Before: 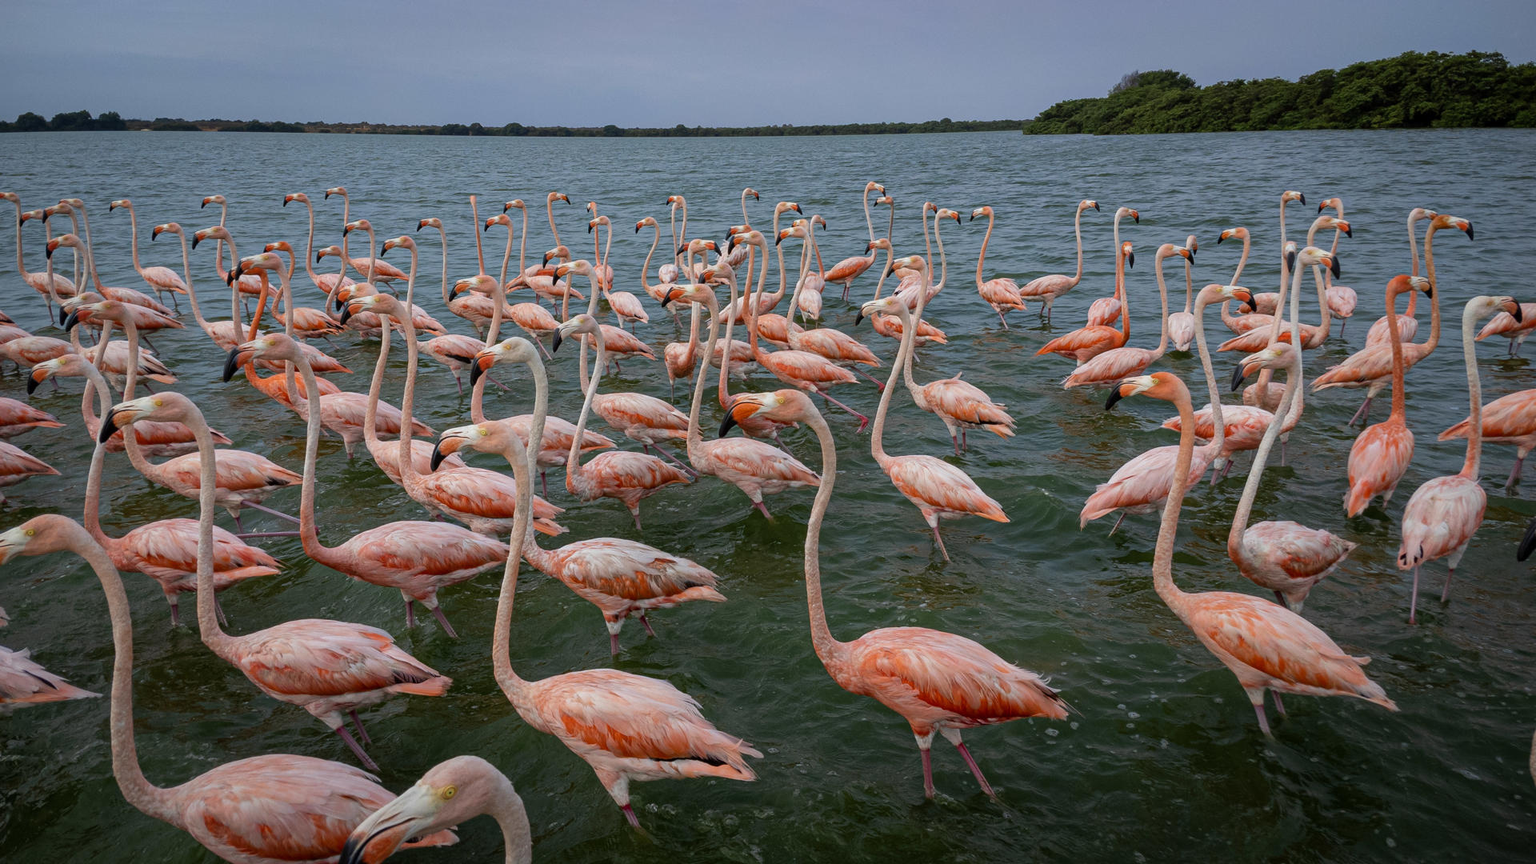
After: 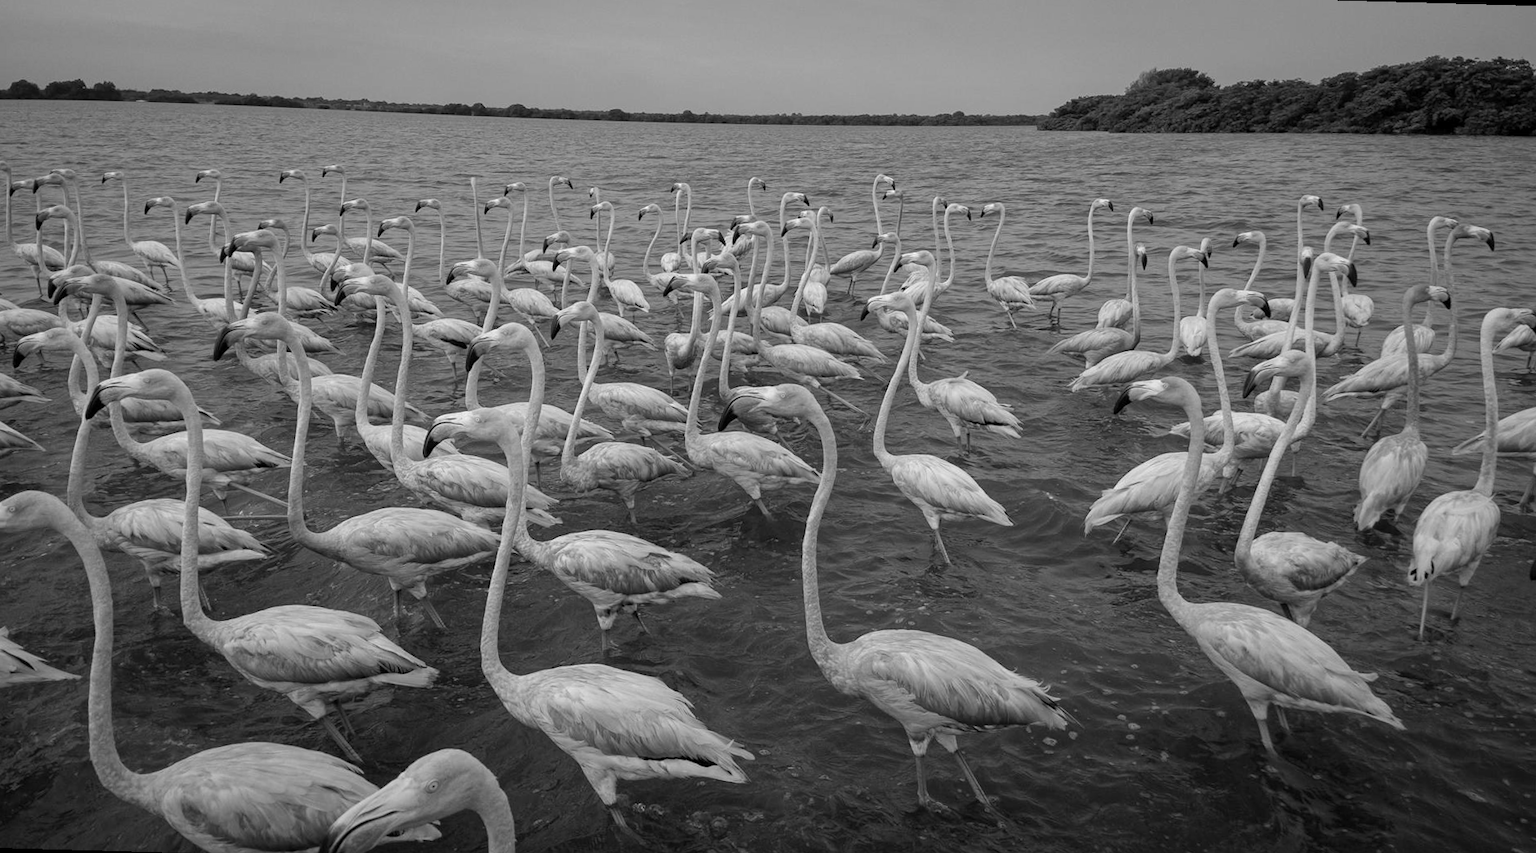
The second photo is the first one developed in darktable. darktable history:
color balance rgb: perceptual saturation grading › global saturation 20%, perceptual saturation grading › highlights -50%, perceptual saturation grading › shadows 30%, perceptual brilliance grading › global brilliance 10%, perceptual brilliance grading › shadows 15%
contrast brightness saturation: saturation -1
exposure: exposure -0.293 EV, compensate highlight preservation false
rotate and perspective: rotation 1.57°, crop left 0.018, crop right 0.982, crop top 0.039, crop bottom 0.961
